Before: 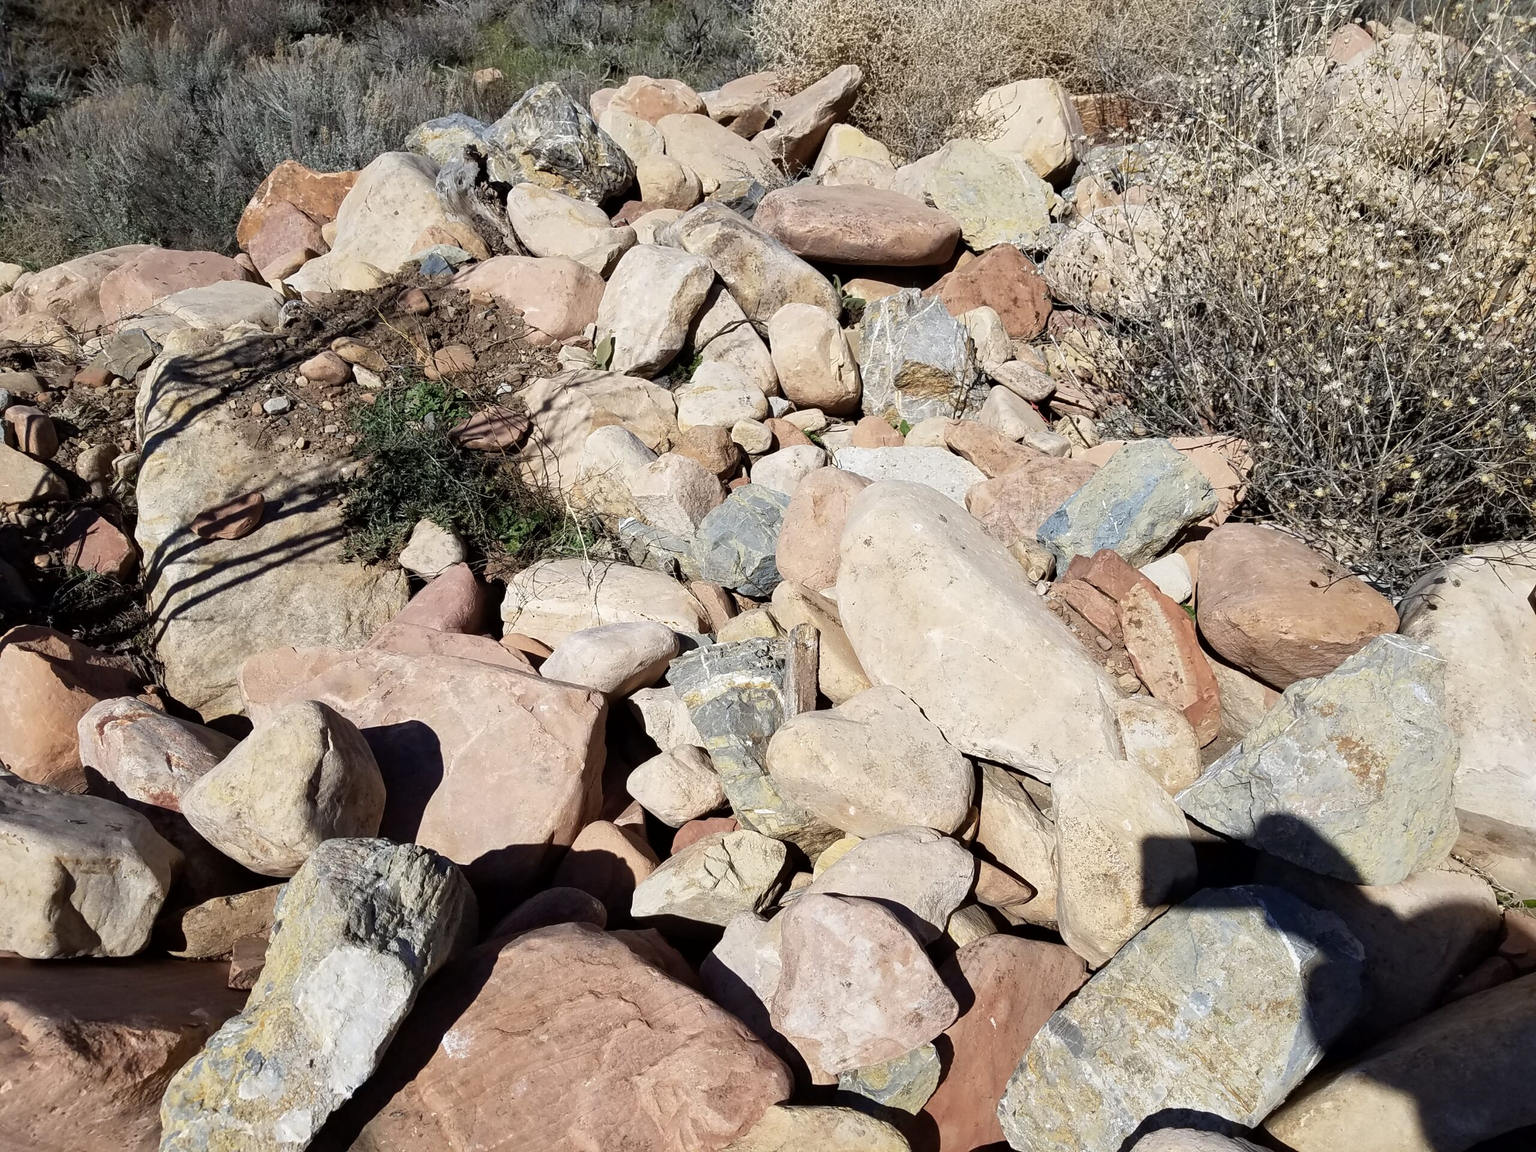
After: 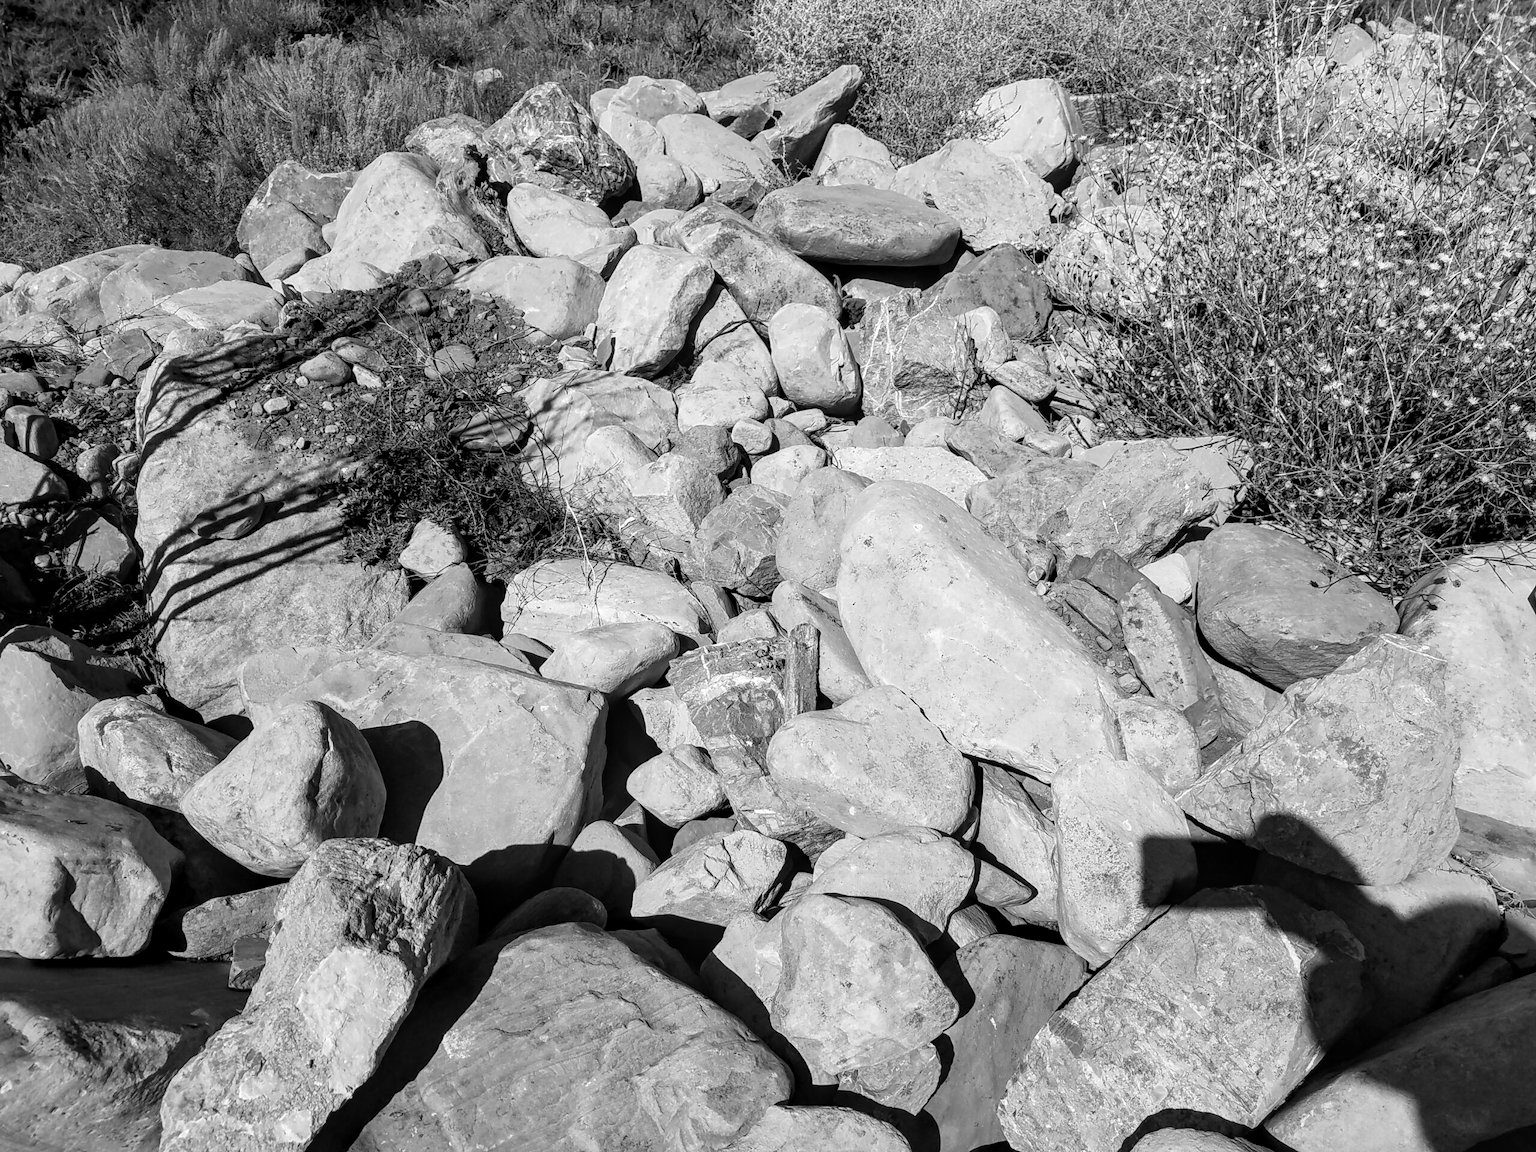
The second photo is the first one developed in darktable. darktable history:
monochrome: a -6.99, b 35.61, size 1.4
local contrast: detail 130%
